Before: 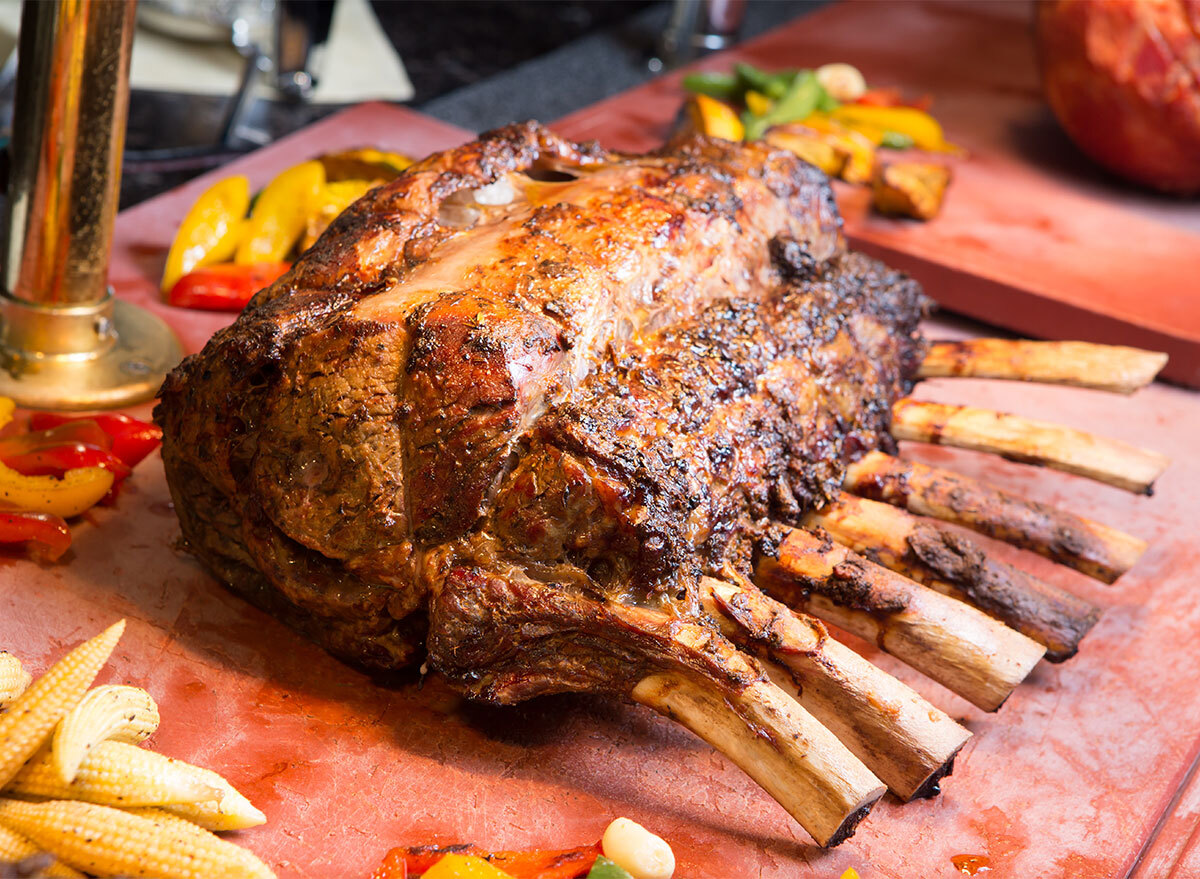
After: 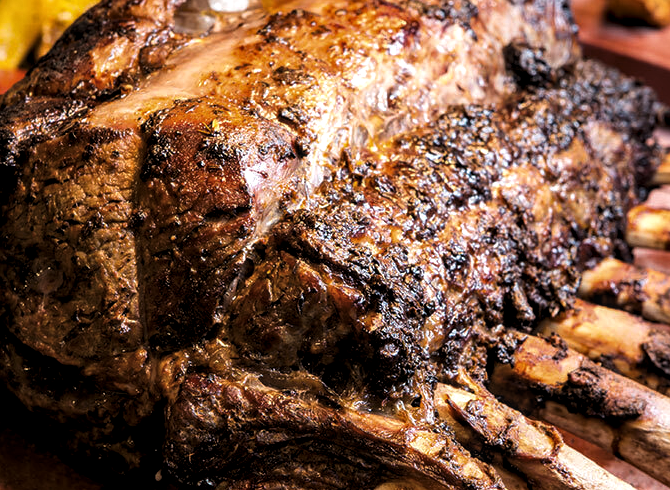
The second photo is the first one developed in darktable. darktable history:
crop and rotate: left 22.13%, top 22.054%, right 22.026%, bottom 22.102%
local contrast: detail 130%
levels: levels [0.101, 0.578, 0.953]
